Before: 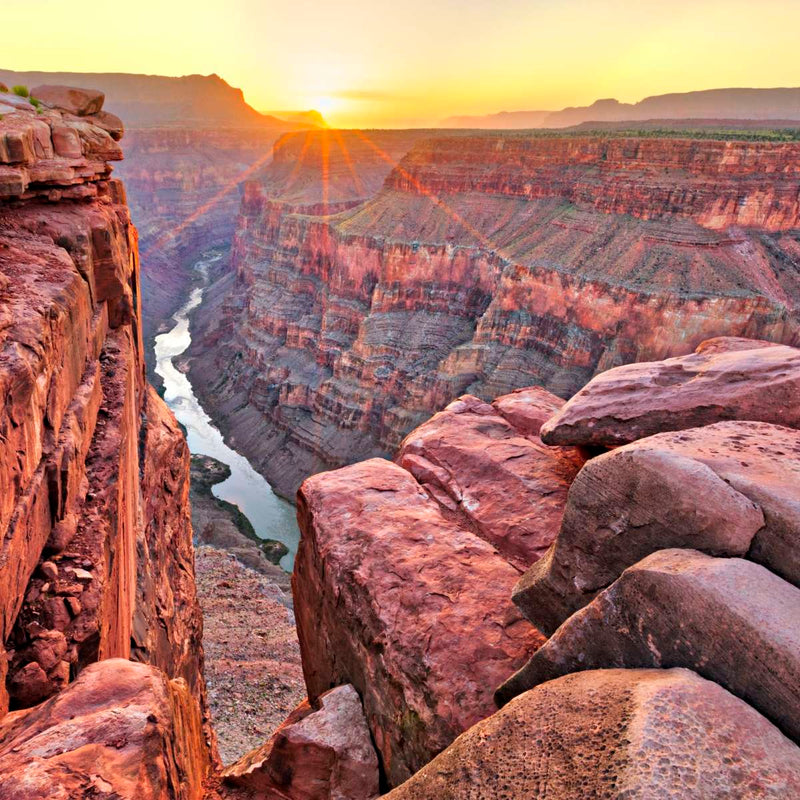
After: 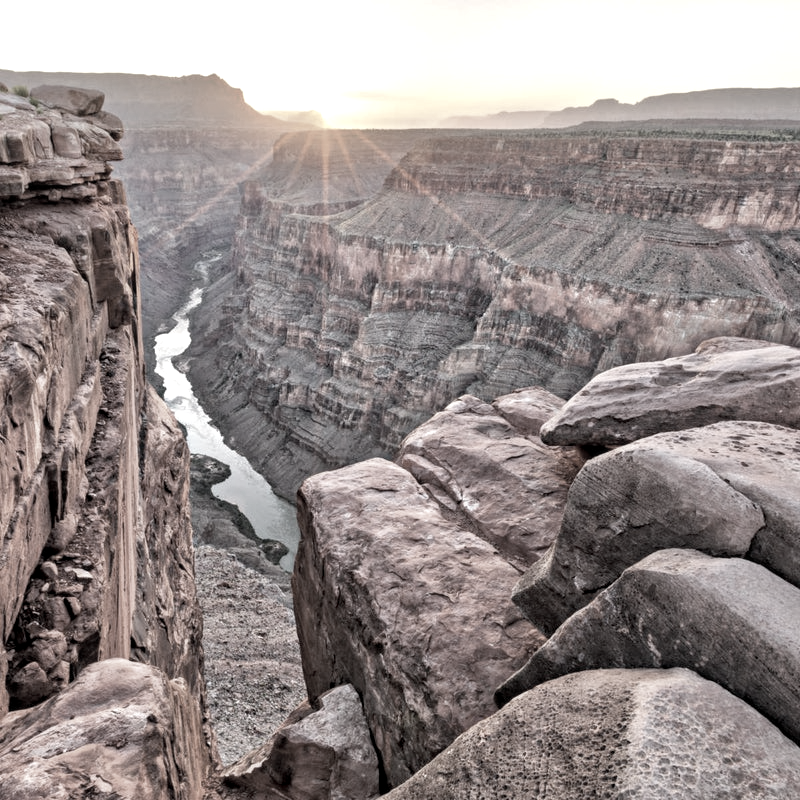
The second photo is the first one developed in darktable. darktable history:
color correction: highlights b* 0.016, saturation 0.16
exposure: black level correction 0.004, exposure 0.38 EV, compensate highlight preservation false
local contrast: detail 109%
